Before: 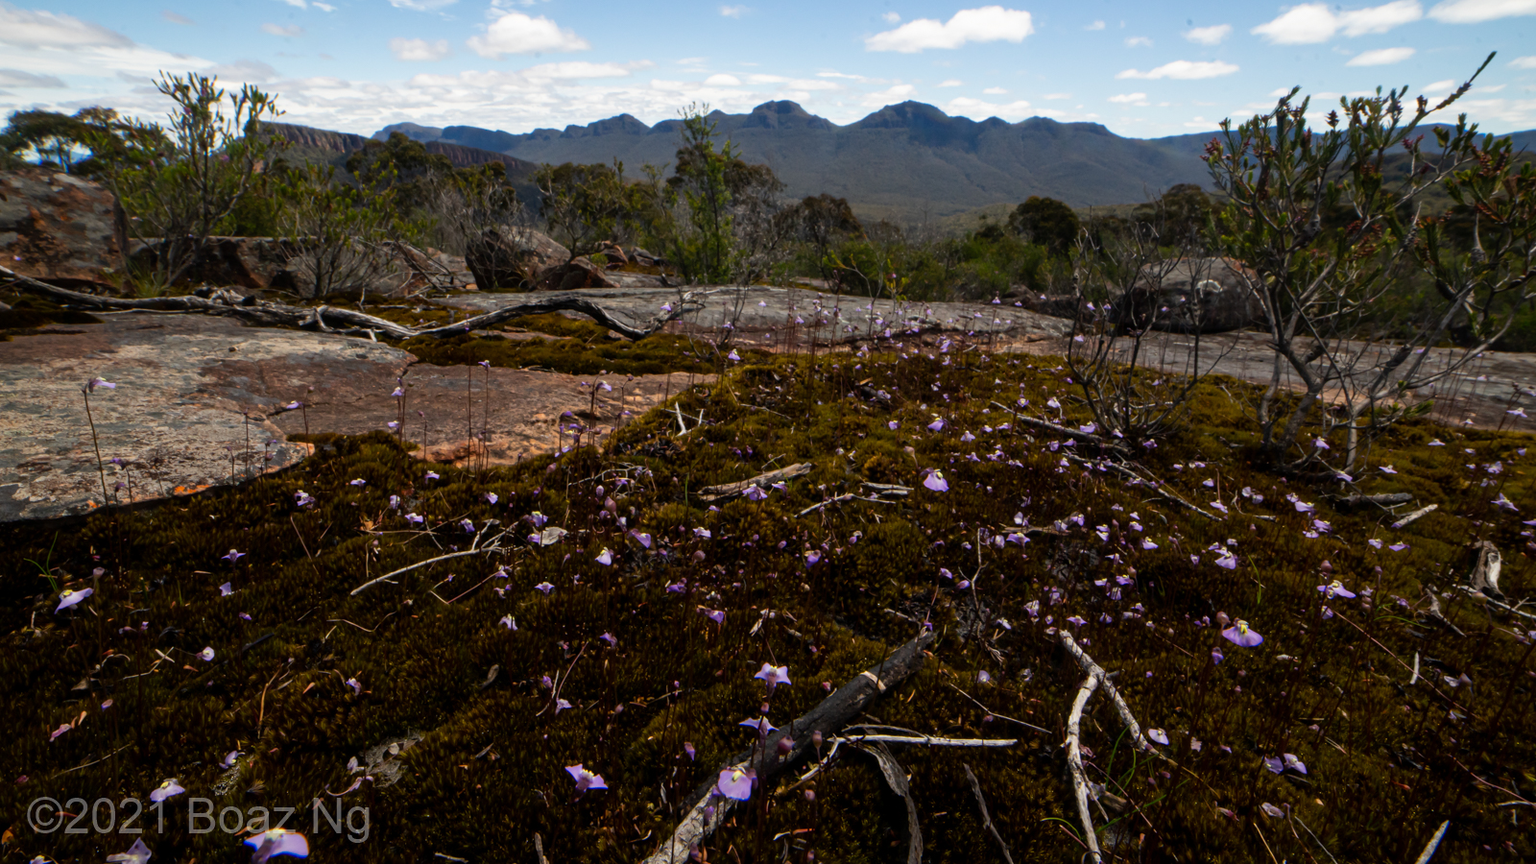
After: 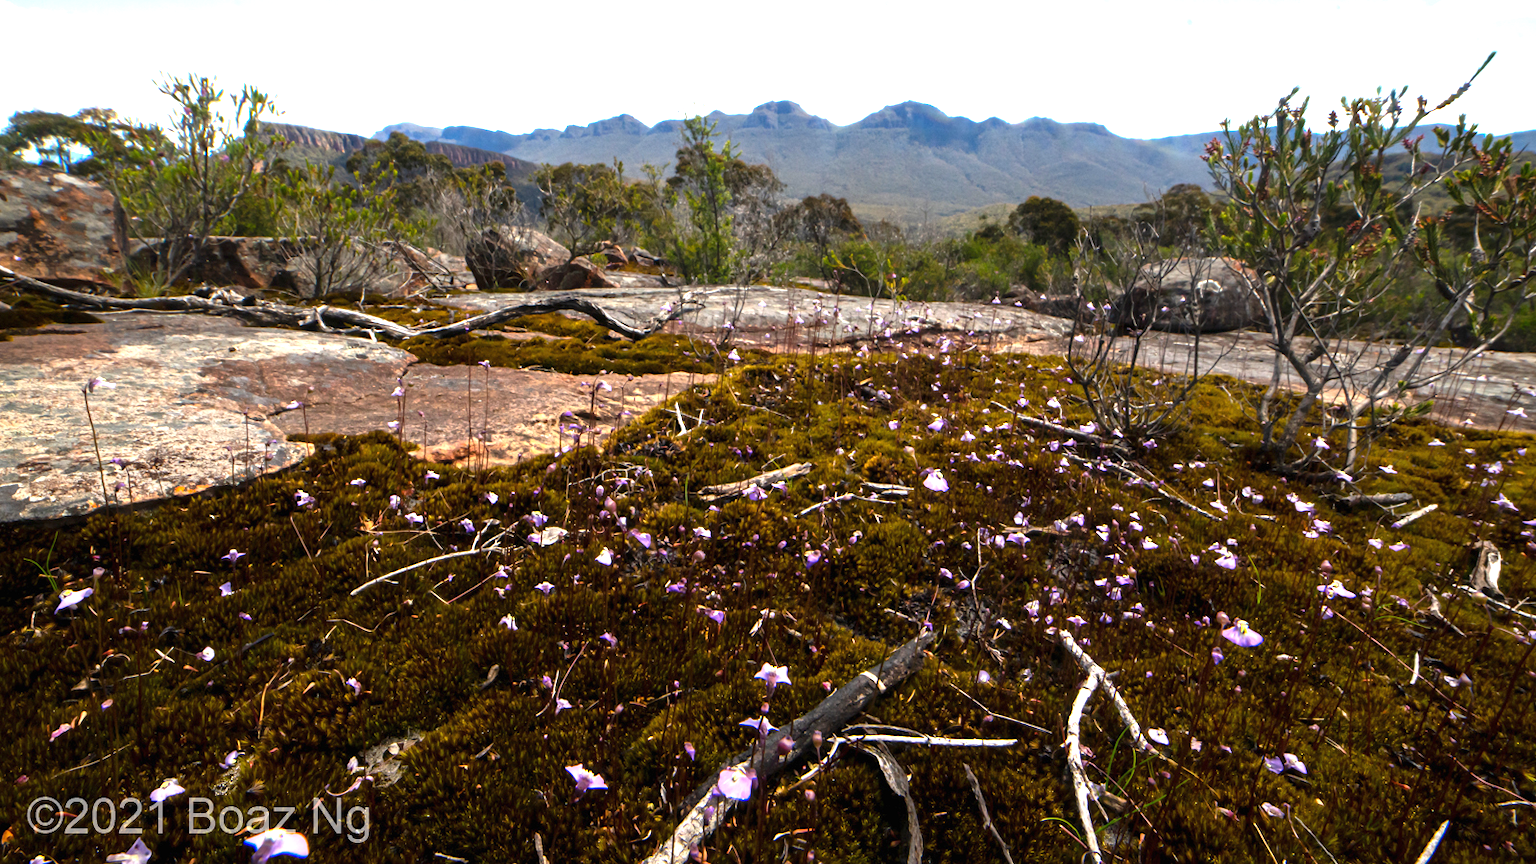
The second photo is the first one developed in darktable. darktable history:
tone equalizer: mask exposure compensation -0.507 EV
exposure: black level correction 0, exposure 1.706 EV, compensate highlight preservation false
